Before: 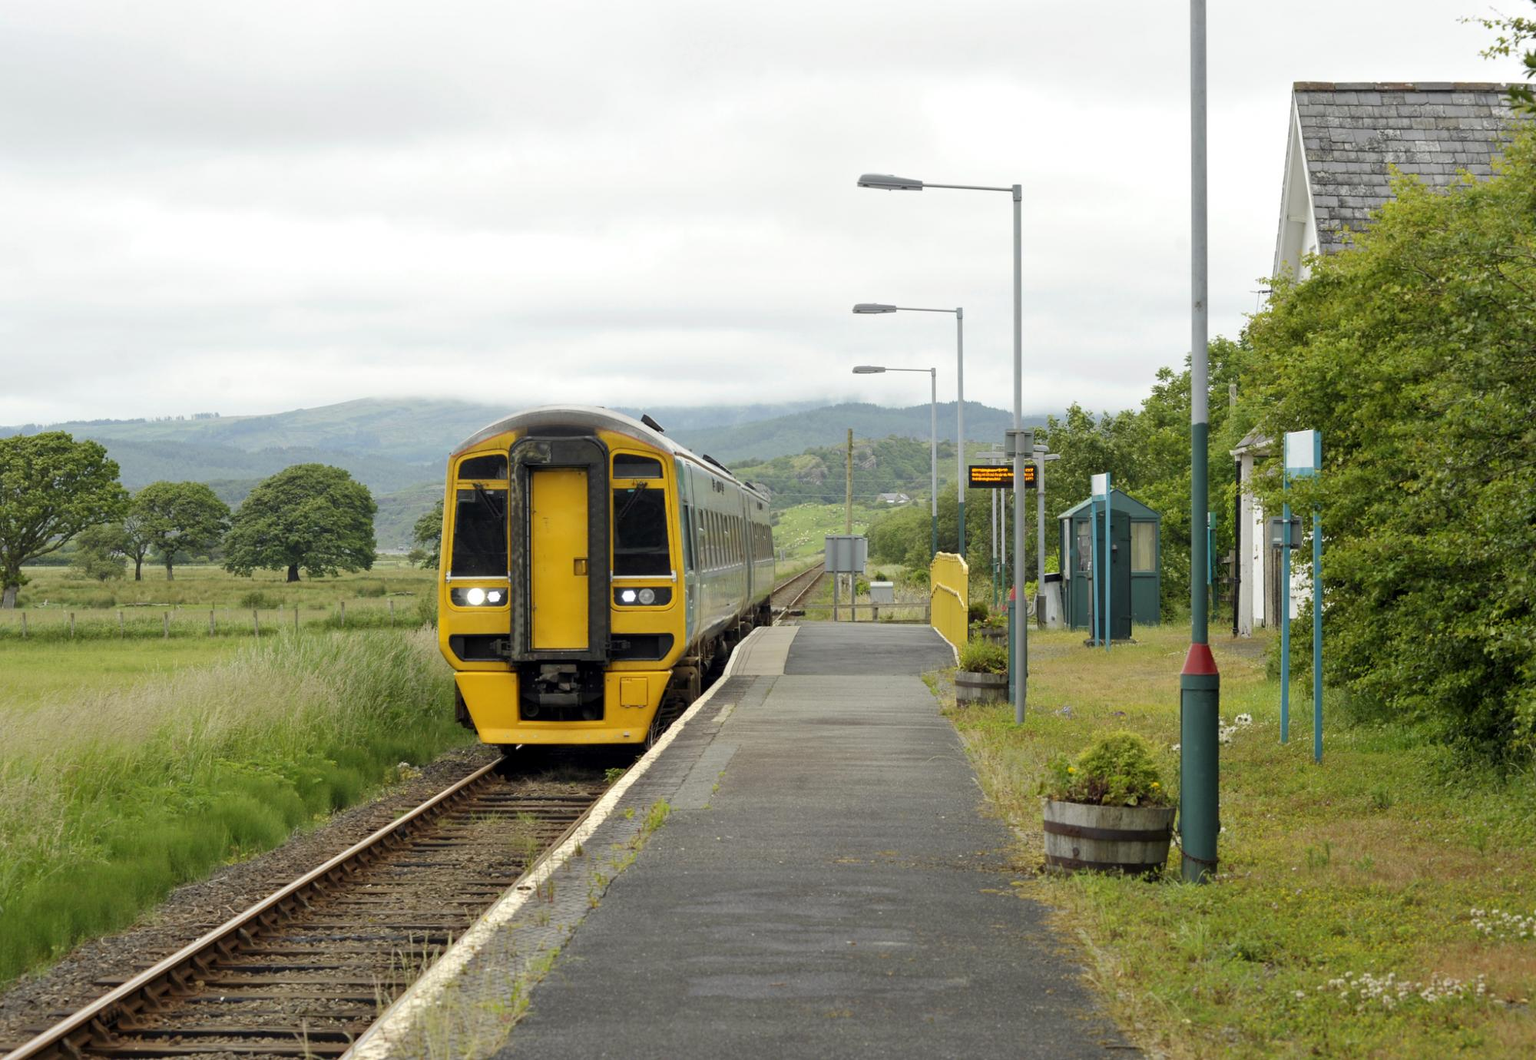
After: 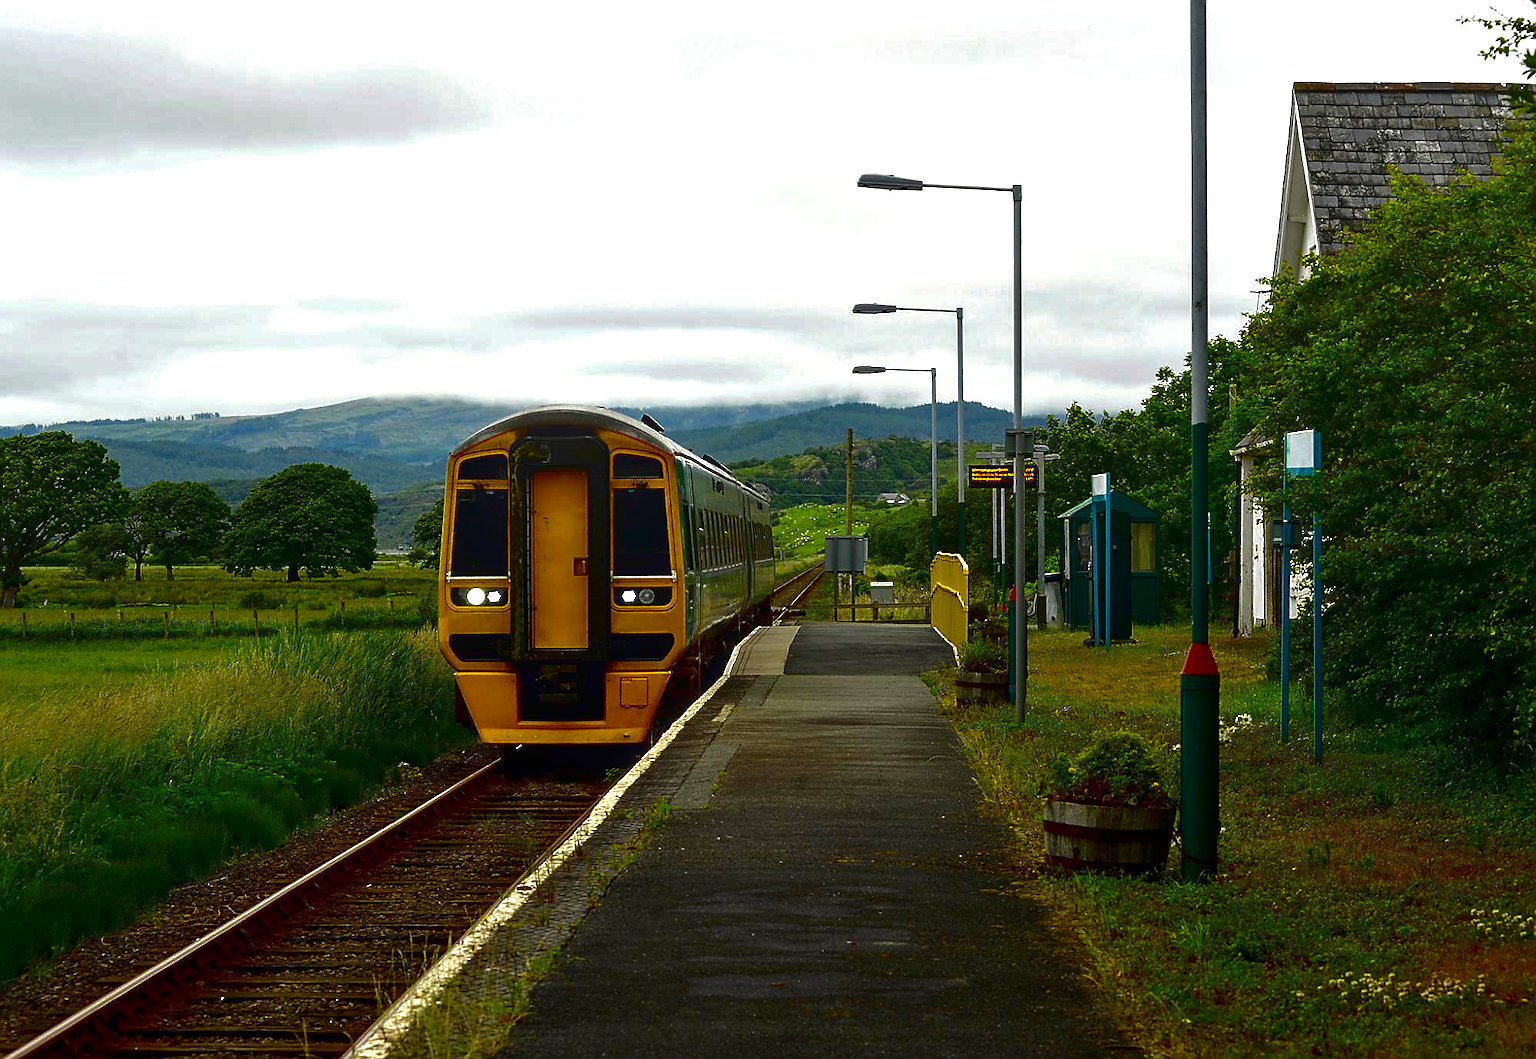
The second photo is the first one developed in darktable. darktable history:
sharpen: radius 1.407, amount 1.247, threshold 0.795
local contrast: on, module defaults
exposure: exposure 0.205 EV, compensate highlight preservation false
contrast brightness saturation: brightness -0.996, saturation 0.995
